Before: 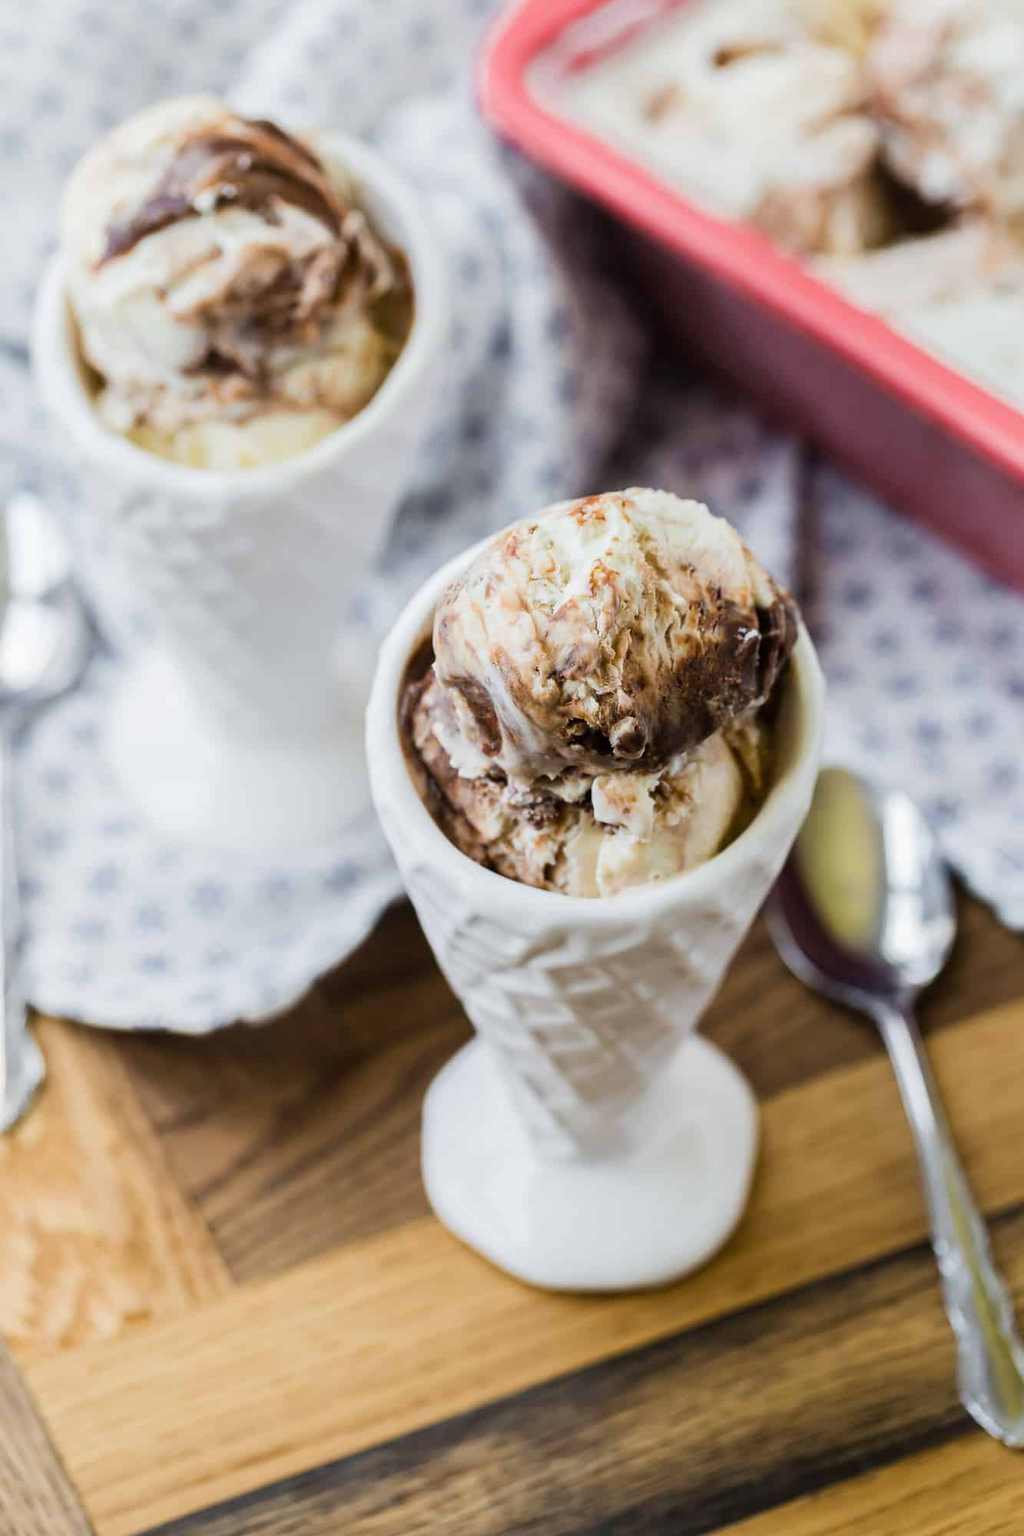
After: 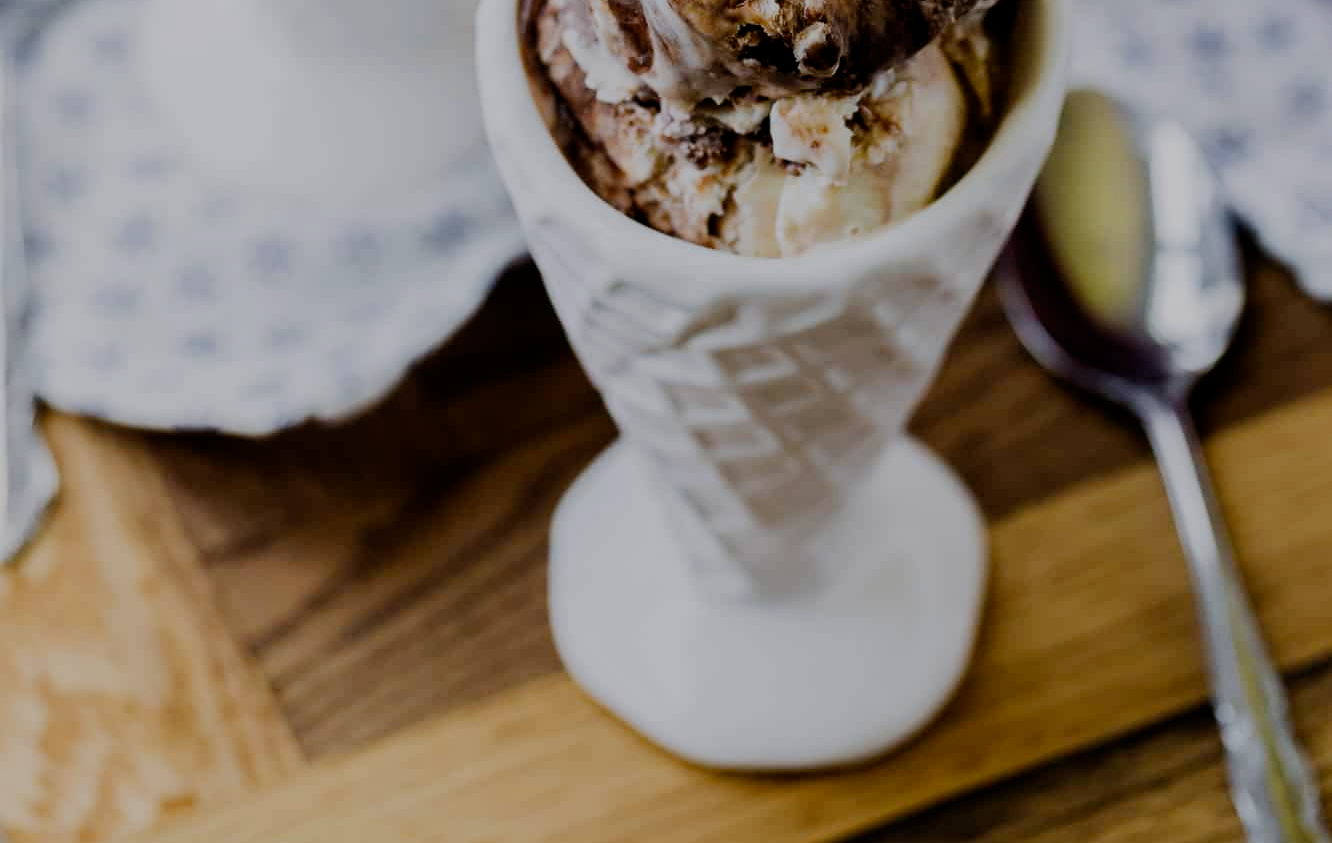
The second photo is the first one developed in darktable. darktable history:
white balance: red 1.004, blue 1.024
crop: top 45.551%, bottom 12.262%
filmic rgb: middle gray luminance 29%, black relative exposure -10.3 EV, white relative exposure 5.5 EV, threshold 6 EV, target black luminance 0%, hardness 3.95, latitude 2.04%, contrast 1.132, highlights saturation mix 5%, shadows ↔ highlights balance 15.11%, preserve chrominance no, color science v3 (2019), use custom middle-gray values true, iterations of high-quality reconstruction 0, enable highlight reconstruction true
